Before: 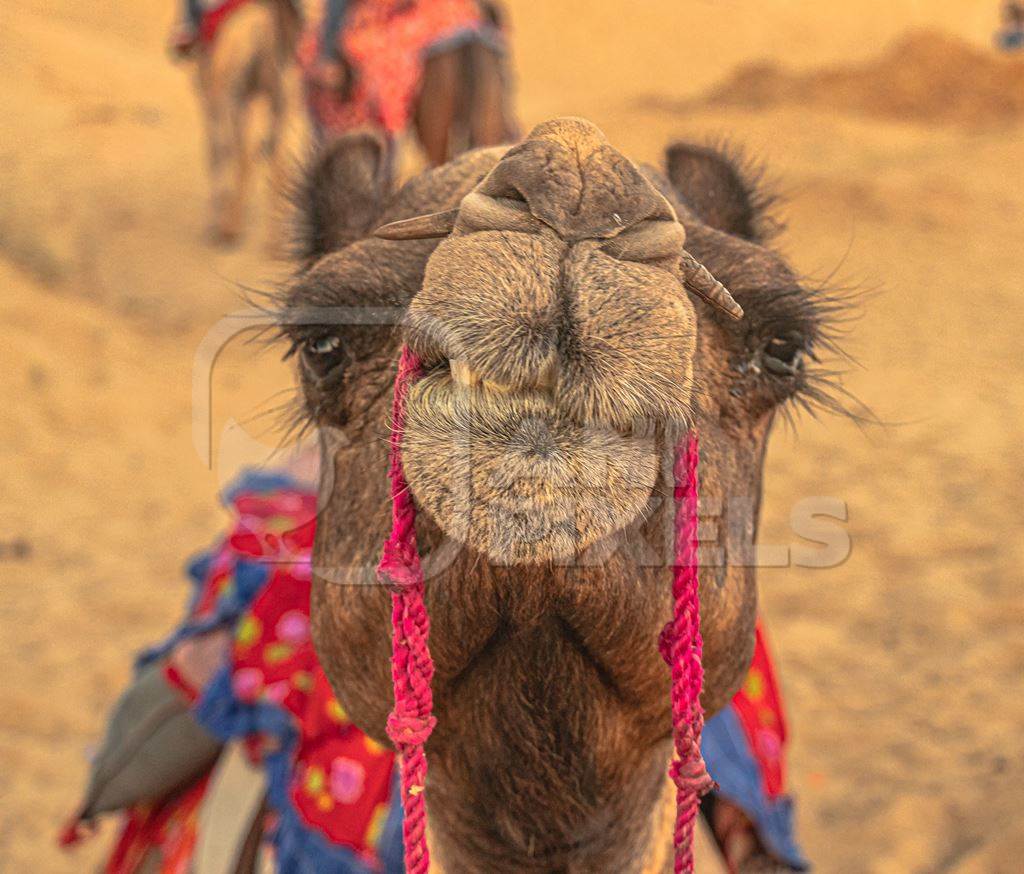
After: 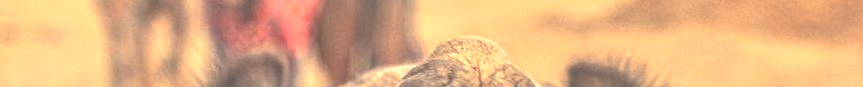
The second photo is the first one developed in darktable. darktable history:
crop and rotate: left 9.644%, top 9.491%, right 6.021%, bottom 80.509%
exposure: black level correction -0.071, exposure 0.5 EV, compensate highlight preservation false
local contrast: on, module defaults
